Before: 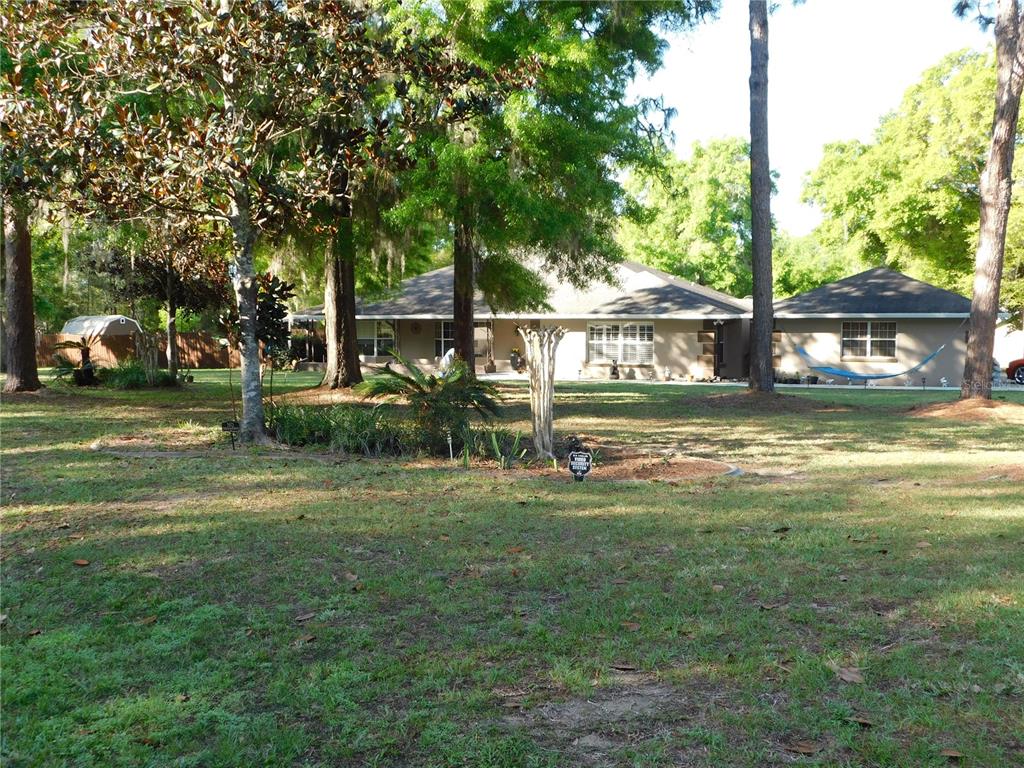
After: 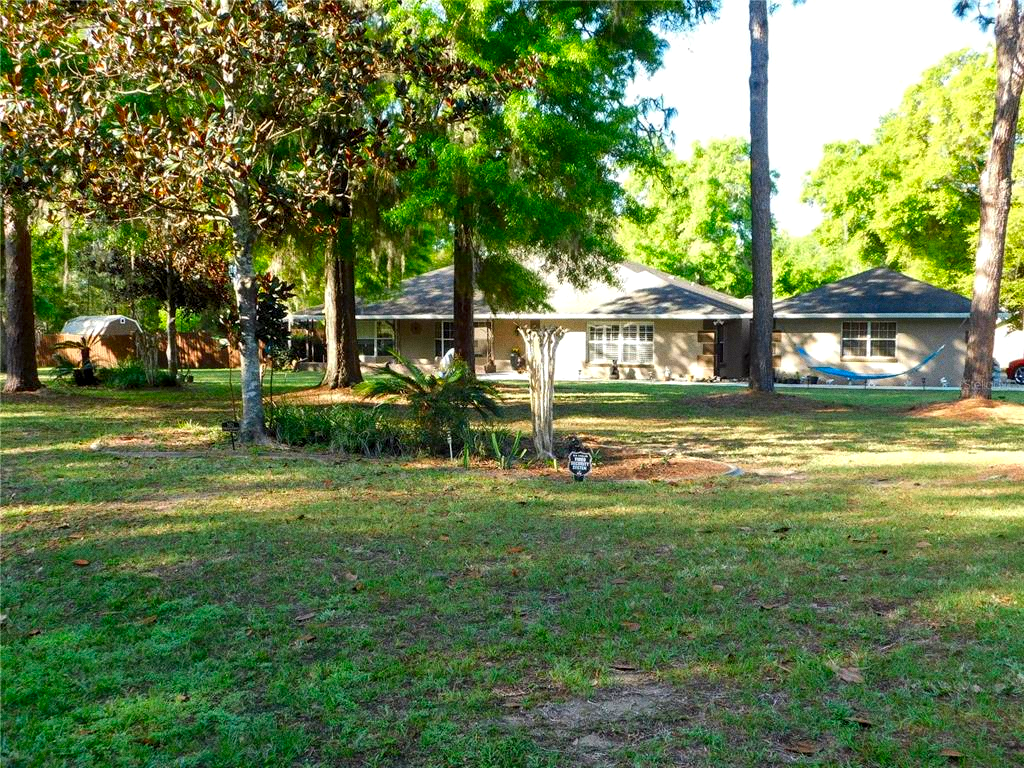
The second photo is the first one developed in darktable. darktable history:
grain: on, module defaults
local contrast: highlights 83%, shadows 81%
contrast brightness saturation: saturation 0.5
